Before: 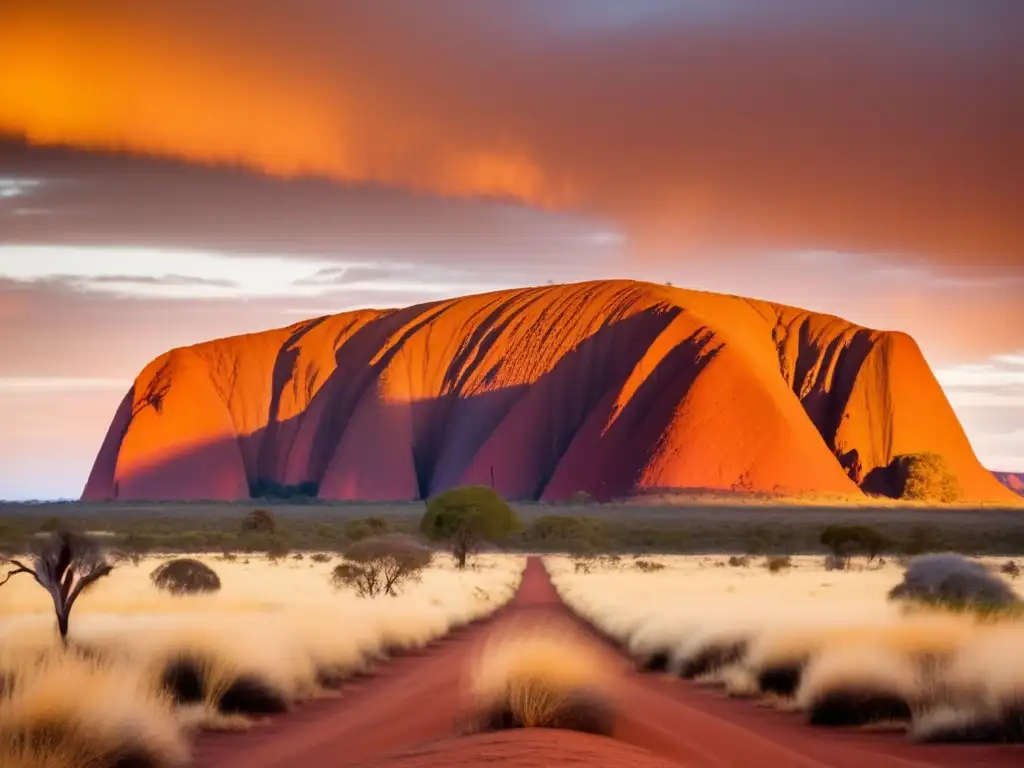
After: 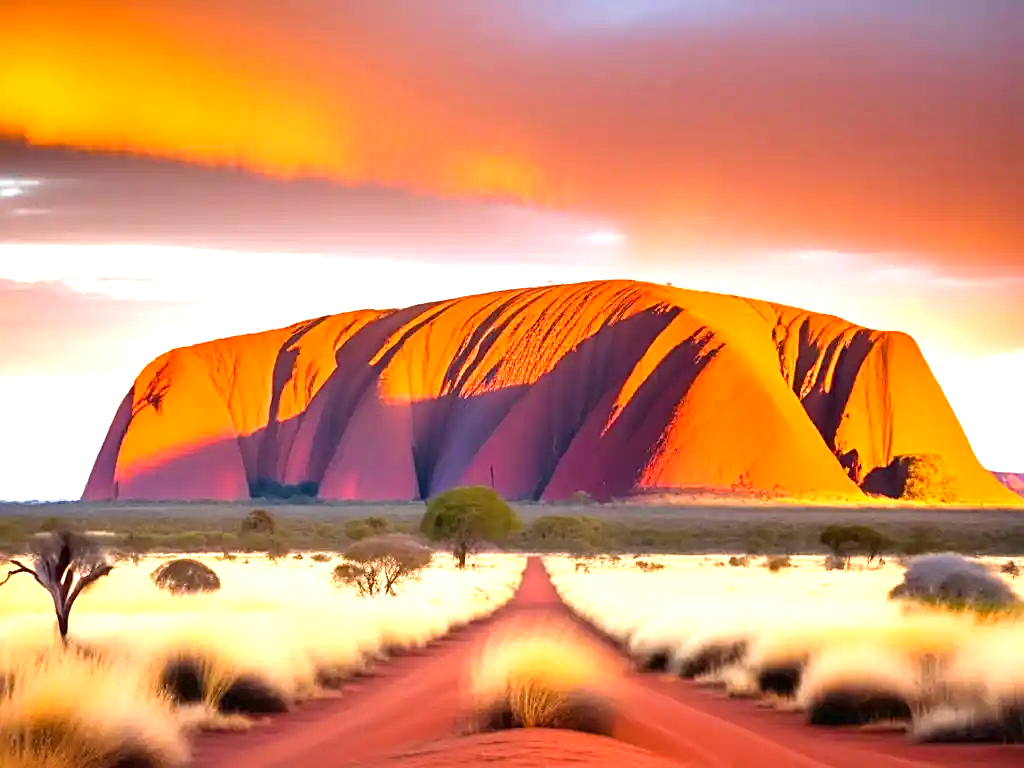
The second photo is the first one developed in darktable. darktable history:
color balance rgb: perceptual saturation grading › global saturation 10%, global vibrance 10%
exposure: black level correction 0, exposure 1.2 EV, compensate exposure bias true, compensate highlight preservation false
sharpen: on, module defaults
